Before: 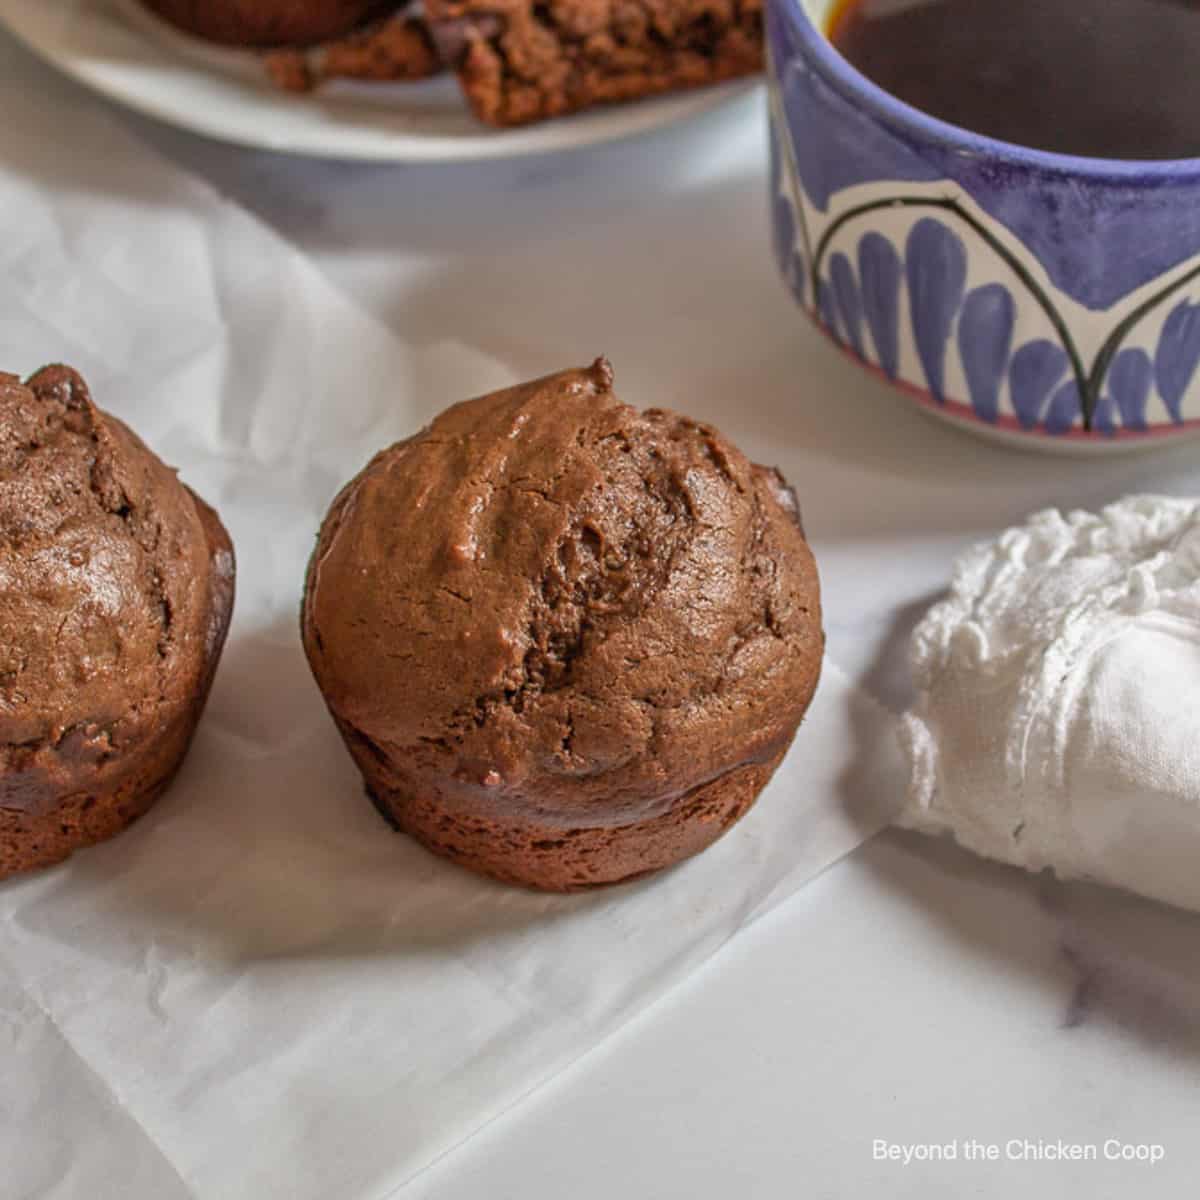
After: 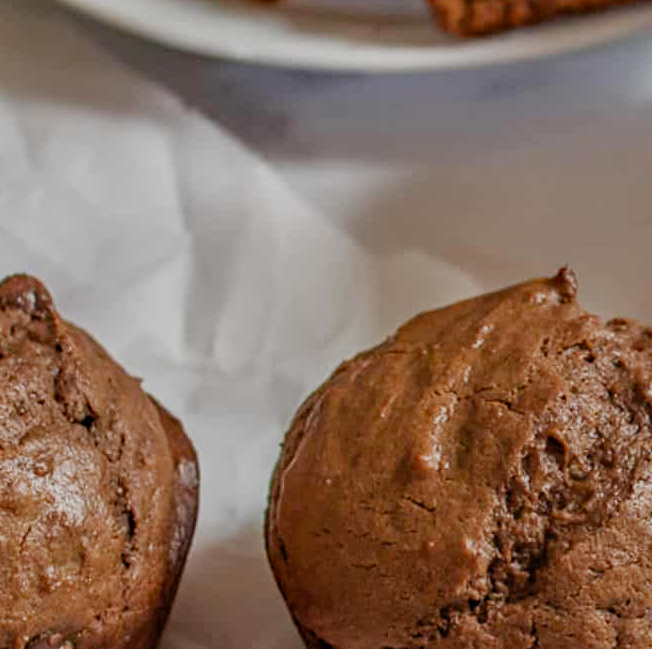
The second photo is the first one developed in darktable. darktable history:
crop and rotate: left 3.025%, top 7.513%, right 42.579%, bottom 38.399%
haze removal: adaptive false
filmic rgb: black relative exposure -11.36 EV, white relative exposure 3.22 EV, hardness 6.69, add noise in highlights 0.002, preserve chrominance no, color science v3 (2019), use custom middle-gray values true, contrast in highlights soft
